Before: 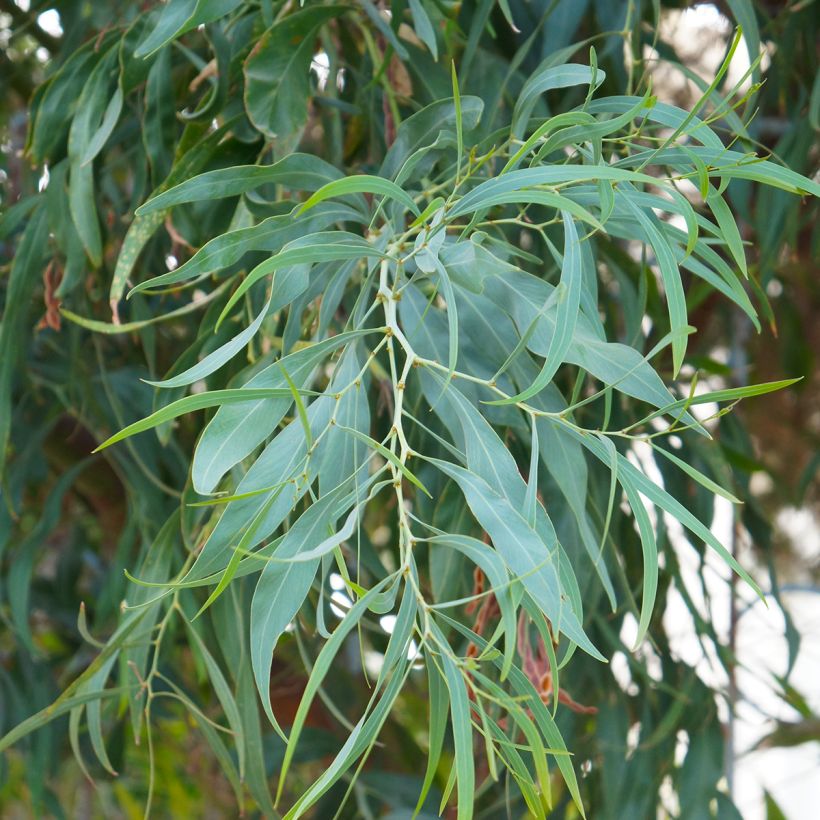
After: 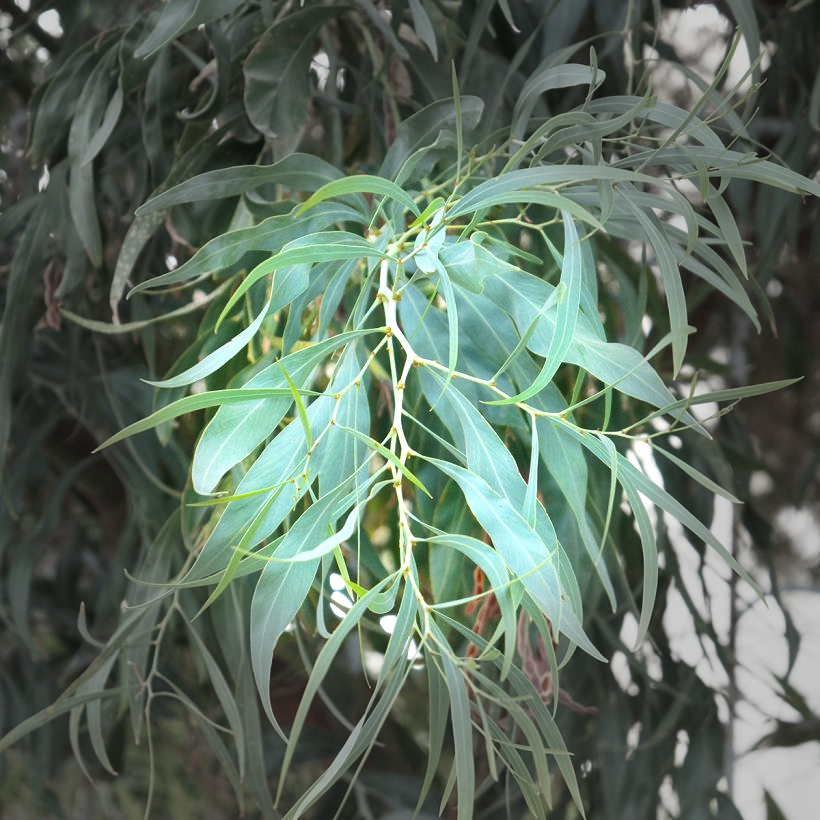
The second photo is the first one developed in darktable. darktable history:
shadows and highlights: shadows 36.61, highlights -27.23, soften with gaussian
vignetting: fall-off start 39.22%, fall-off radius 40.19%, brightness -0.615, saturation -0.672, dithering 16-bit output
exposure: exposure 0.699 EV, compensate exposure bias true, compensate highlight preservation false
